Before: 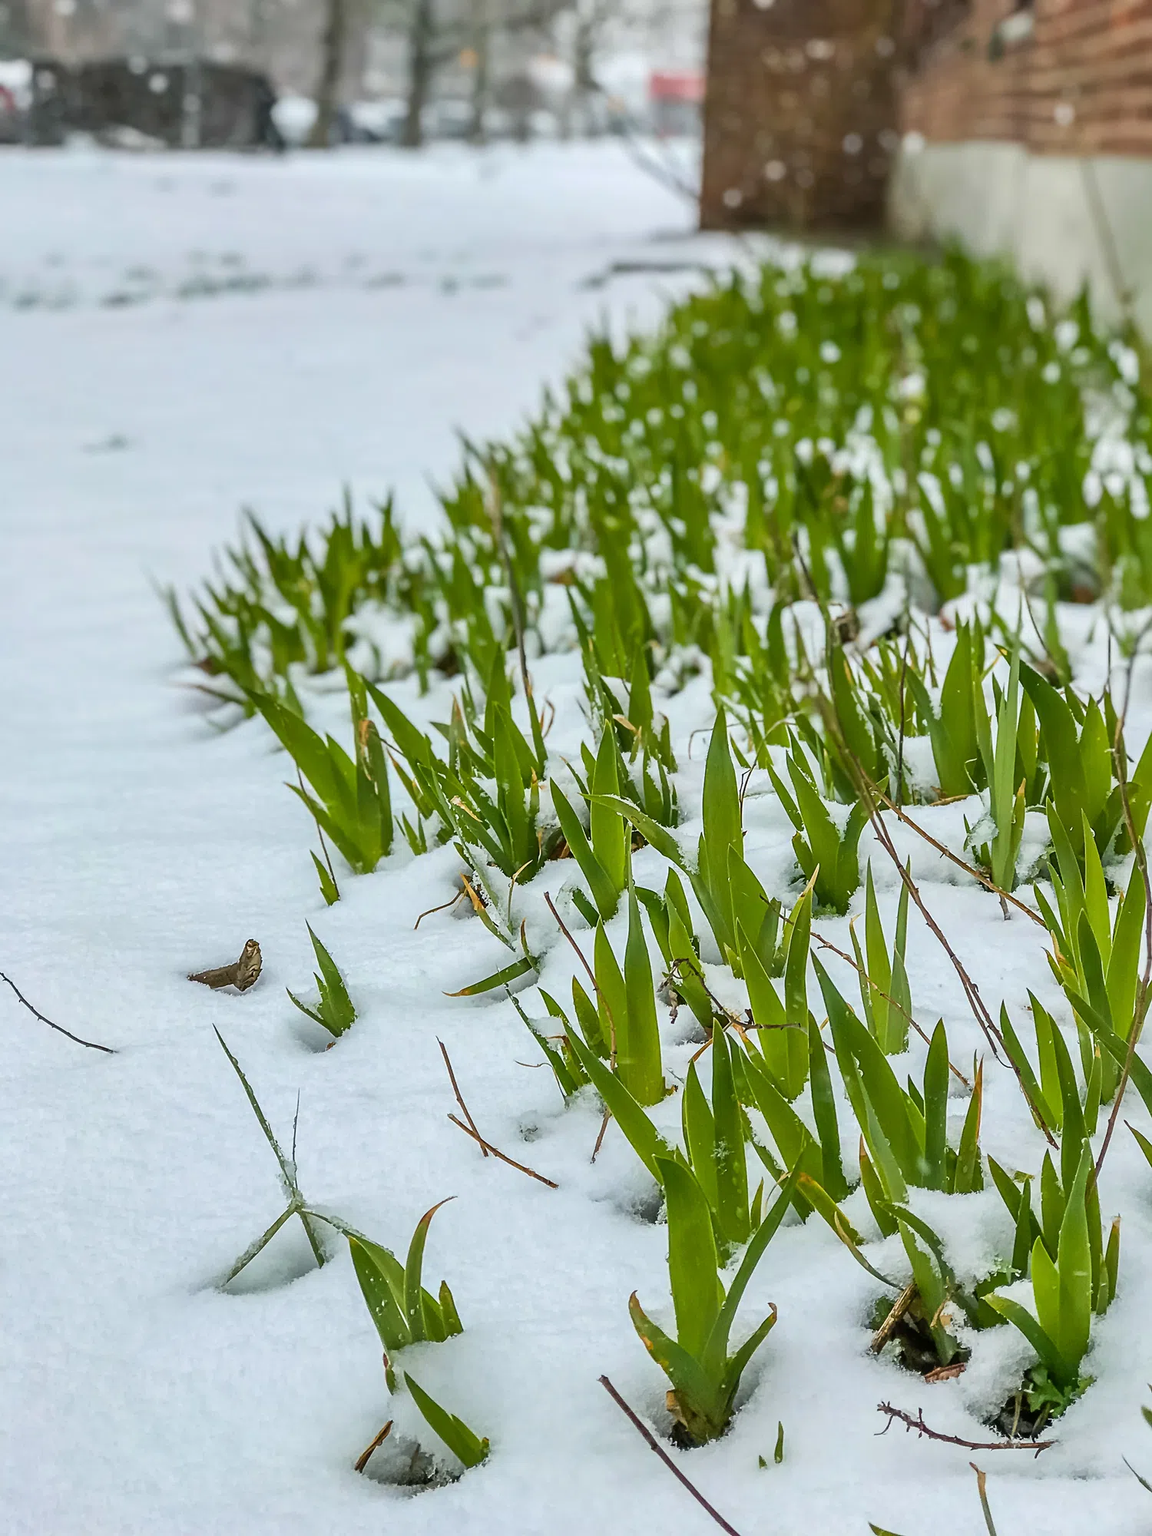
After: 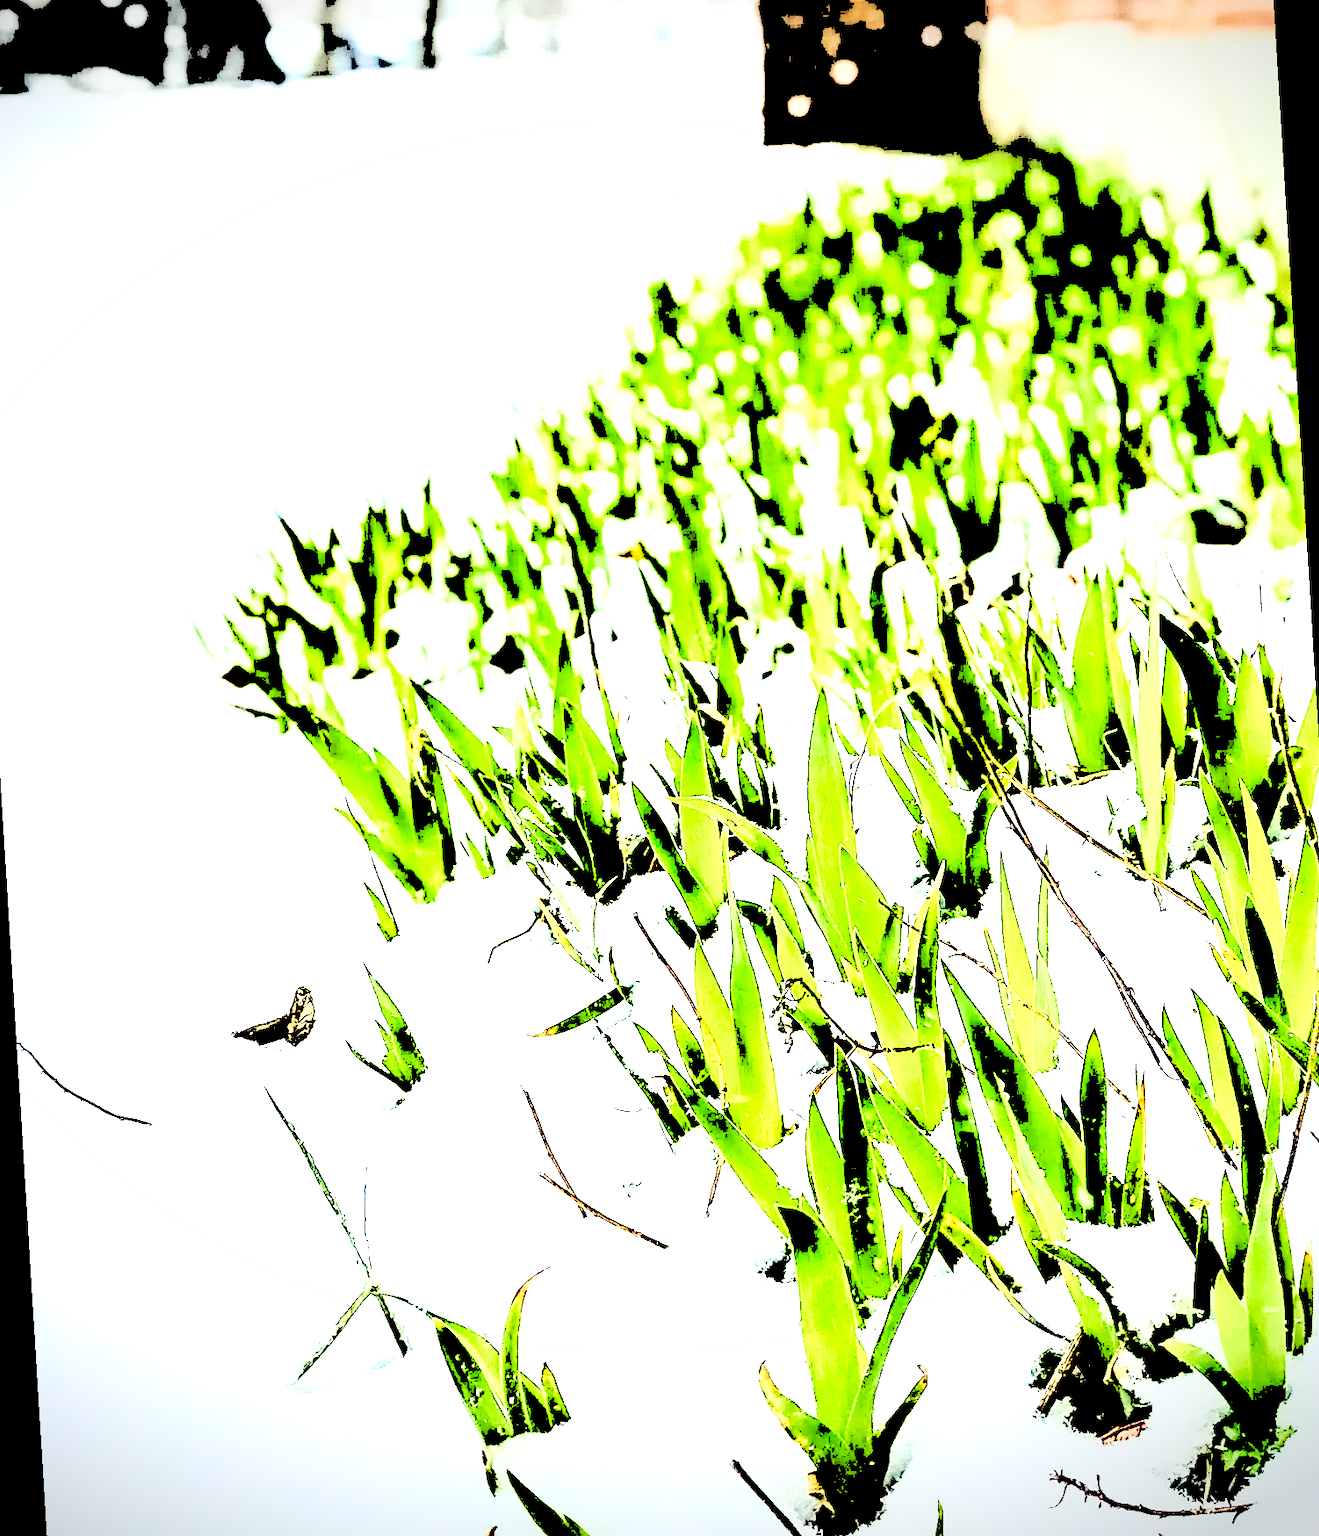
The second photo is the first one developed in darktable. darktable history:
filmic rgb: black relative exposure -7.65 EV, white relative exposure 4.56 EV, hardness 3.61
vignetting: fall-off start 97.23%, saturation -0.024, center (-0.033, -0.042), width/height ratio 1.179, unbound false
levels: levels [0.246, 0.246, 0.506]
contrast brightness saturation: contrast 0.93, brightness 0.2
rotate and perspective: rotation -3.52°, crop left 0.036, crop right 0.964, crop top 0.081, crop bottom 0.919
